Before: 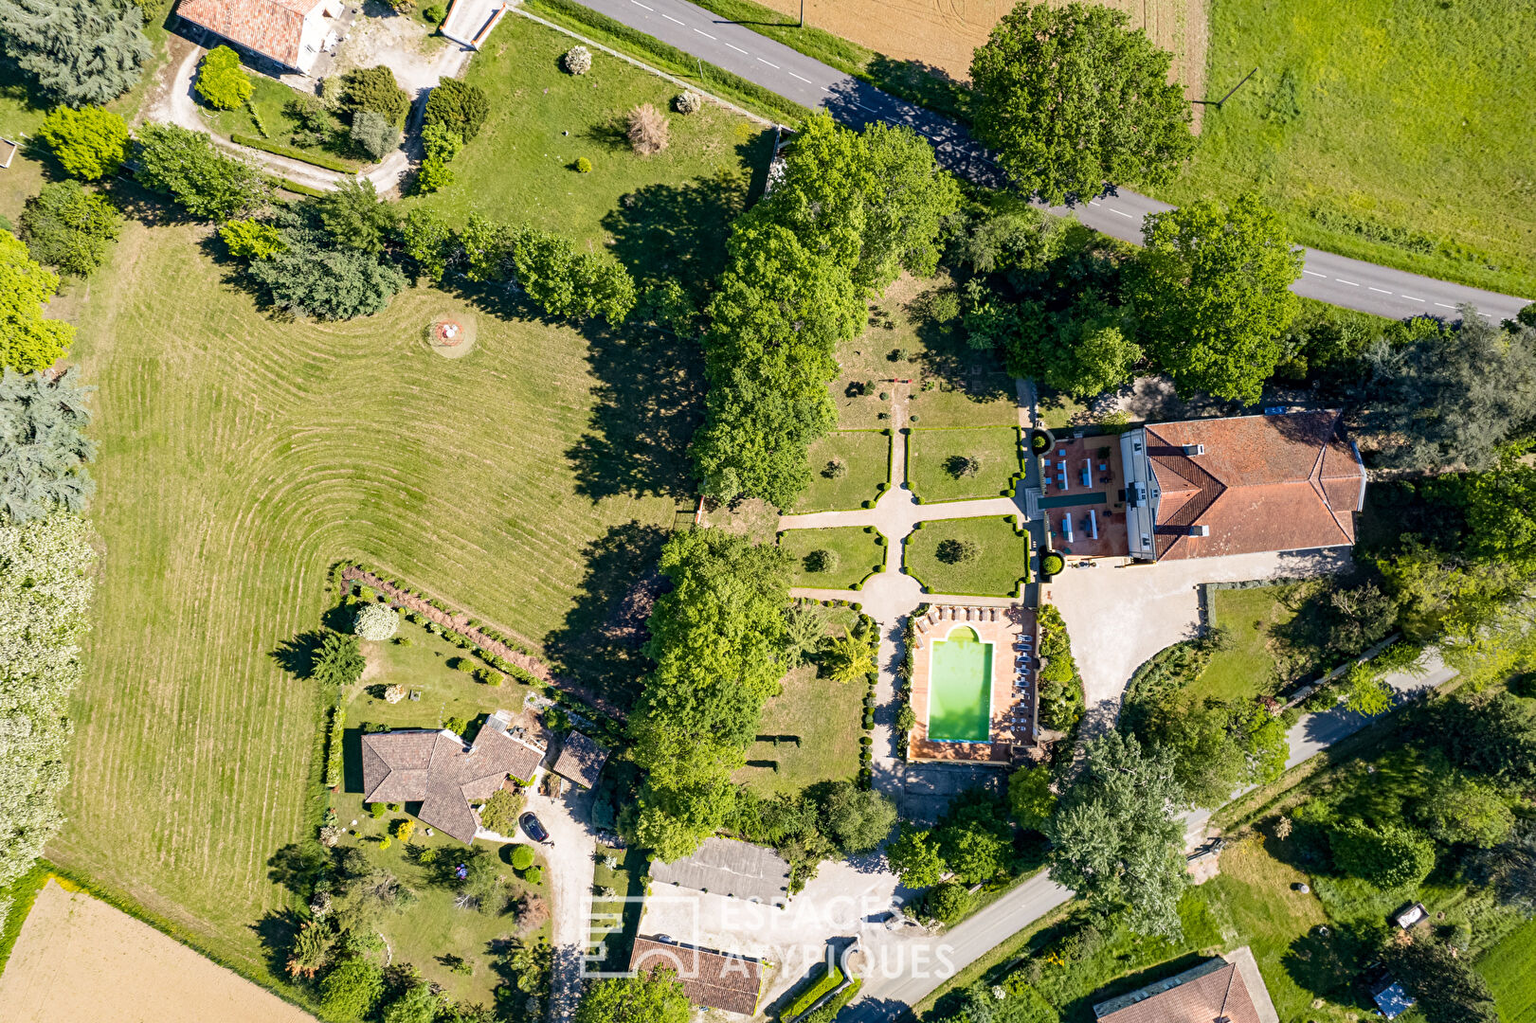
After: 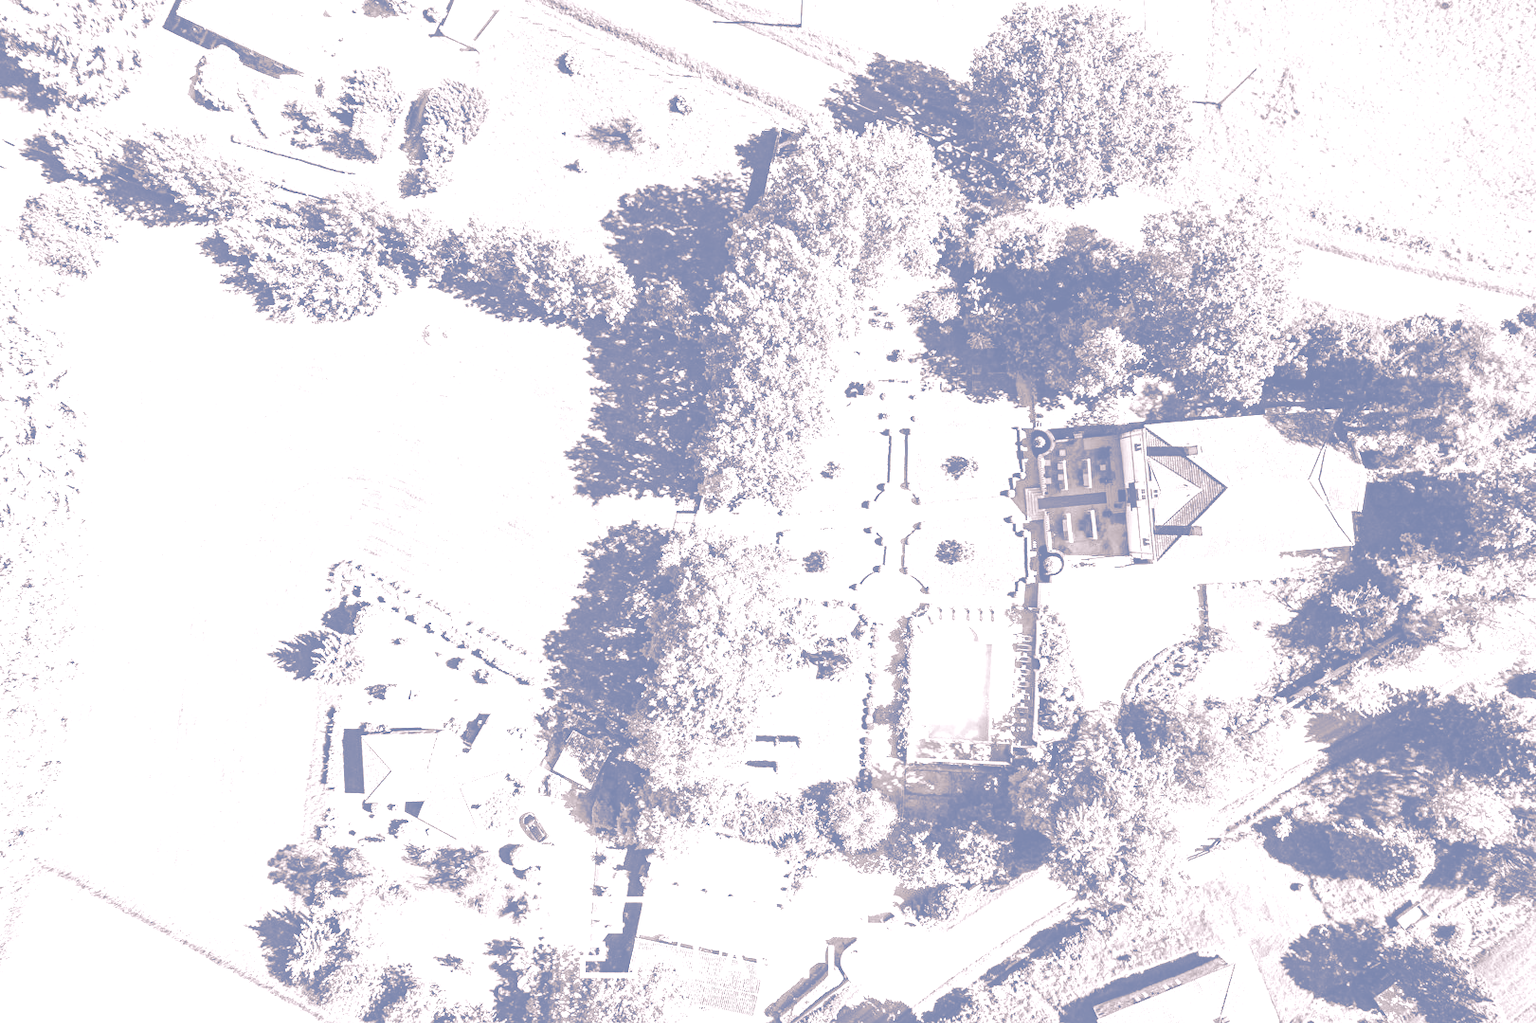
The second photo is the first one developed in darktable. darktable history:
tone curve: curves: ch0 [(0, 0.129) (0.187, 0.207) (0.729, 0.789) (1, 1)], color space Lab, linked channels, preserve colors none
split-toning: shadows › hue 226.8°, shadows › saturation 1, highlights › saturation 0, balance -61.41
colorize: hue 25.2°, saturation 83%, source mix 82%, lightness 79%, version 1 | blend: blend mode multiply, opacity 100%; mask: uniform (no mask)
